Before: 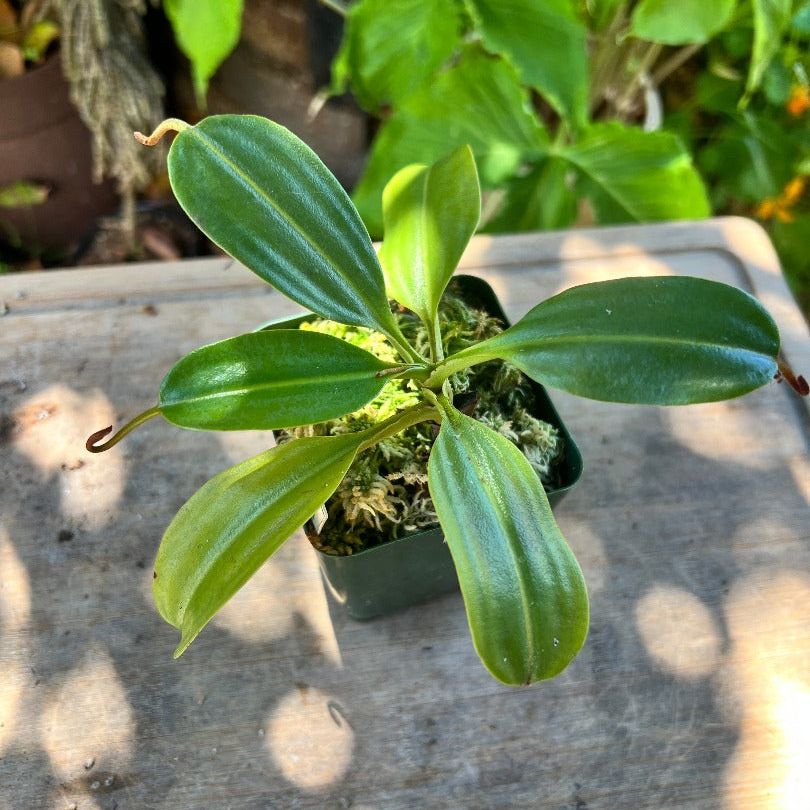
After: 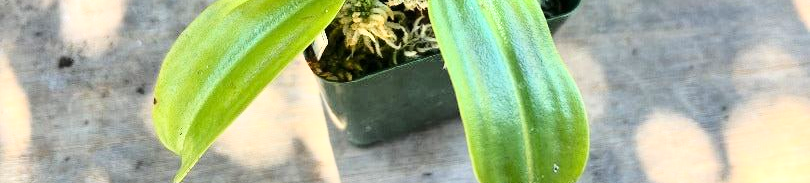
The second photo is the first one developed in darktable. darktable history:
crop and rotate: top 58.566%, bottom 18.786%
base curve: curves: ch0 [(0, 0) (0.032, 0.037) (0.105, 0.228) (0.435, 0.76) (0.856, 0.983) (1, 1)]
